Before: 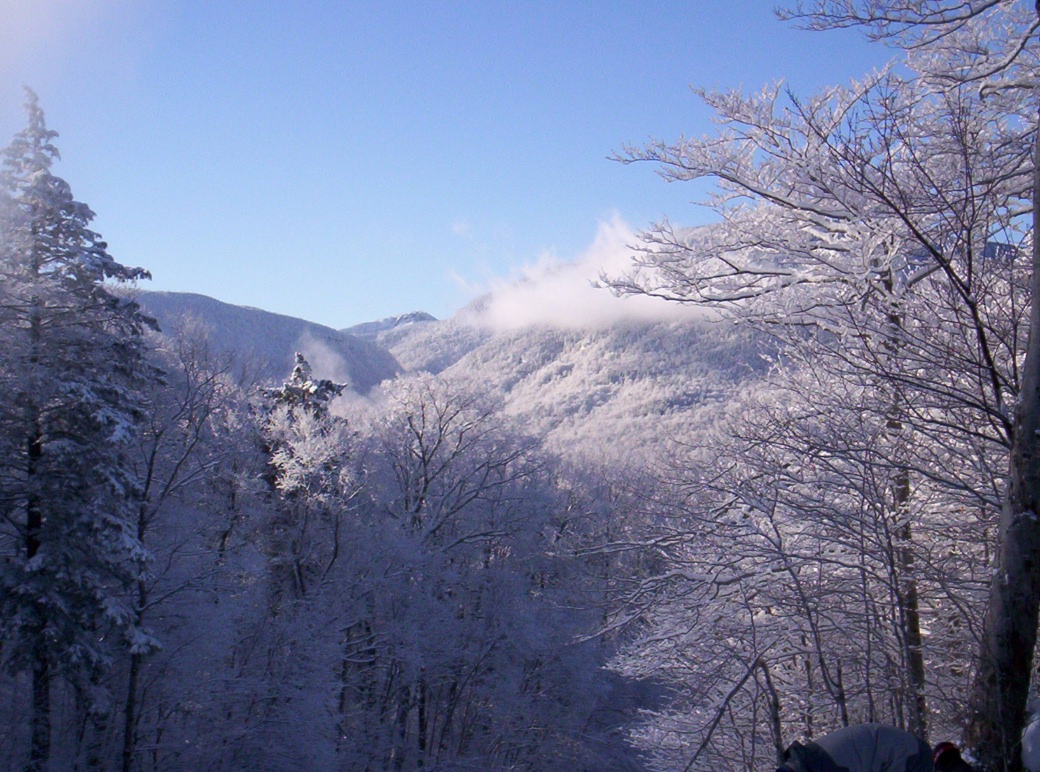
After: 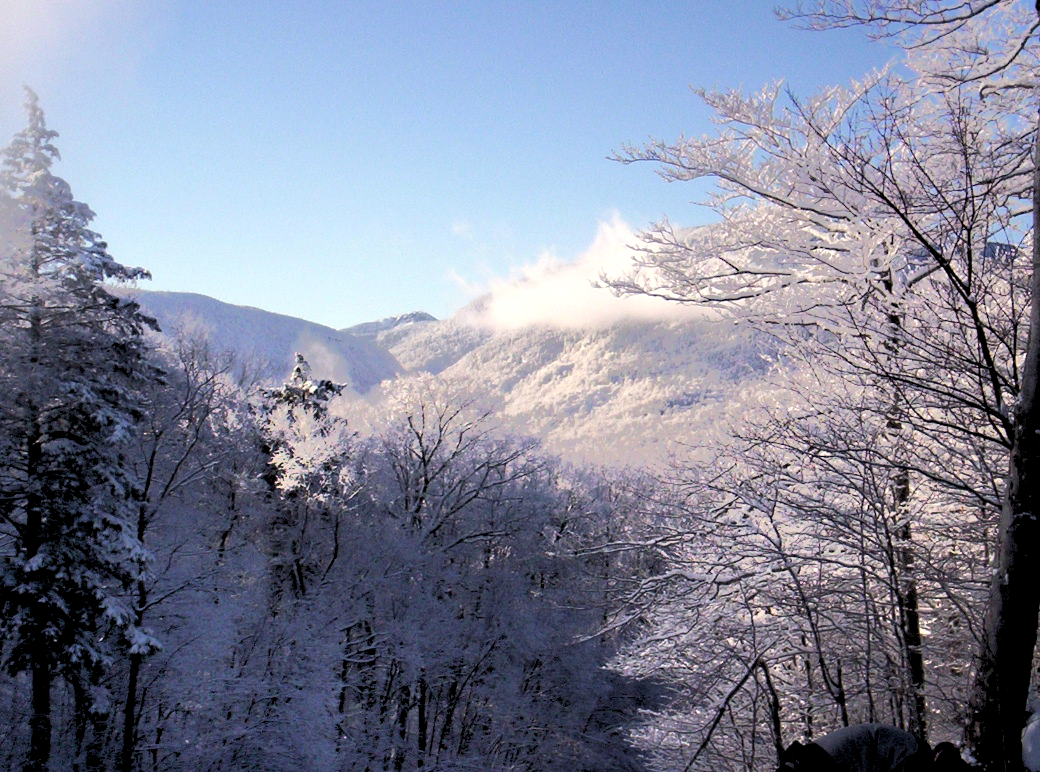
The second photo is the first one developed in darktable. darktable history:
tone equalizer: -7 EV -0.63 EV, -6 EV 1 EV, -5 EV -0.45 EV, -4 EV 0.43 EV, -3 EV 0.41 EV, -2 EV 0.15 EV, -1 EV -0.15 EV, +0 EV -0.39 EV, smoothing diameter 25%, edges refinement/feathering 10, preserve details guided filter
white balance: red 1.029, blue 0.92
rgb levels: levels [[0.034, 0.472, 0.904], [0, 0.5, 1], [0, 0.5, 1]]
exposure: exposure 0.7 EV, compensate highlight preservation false
